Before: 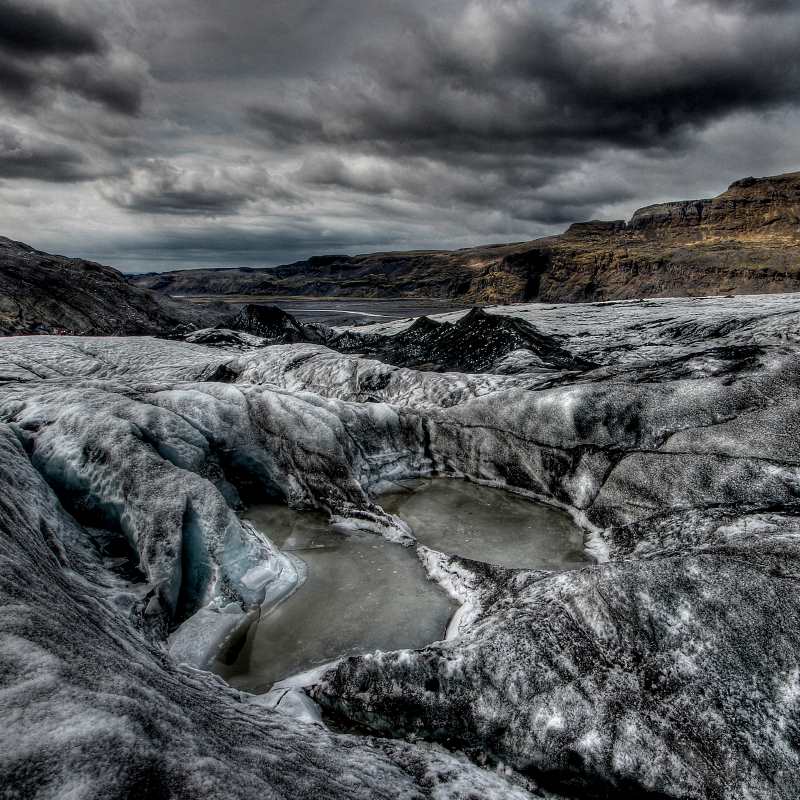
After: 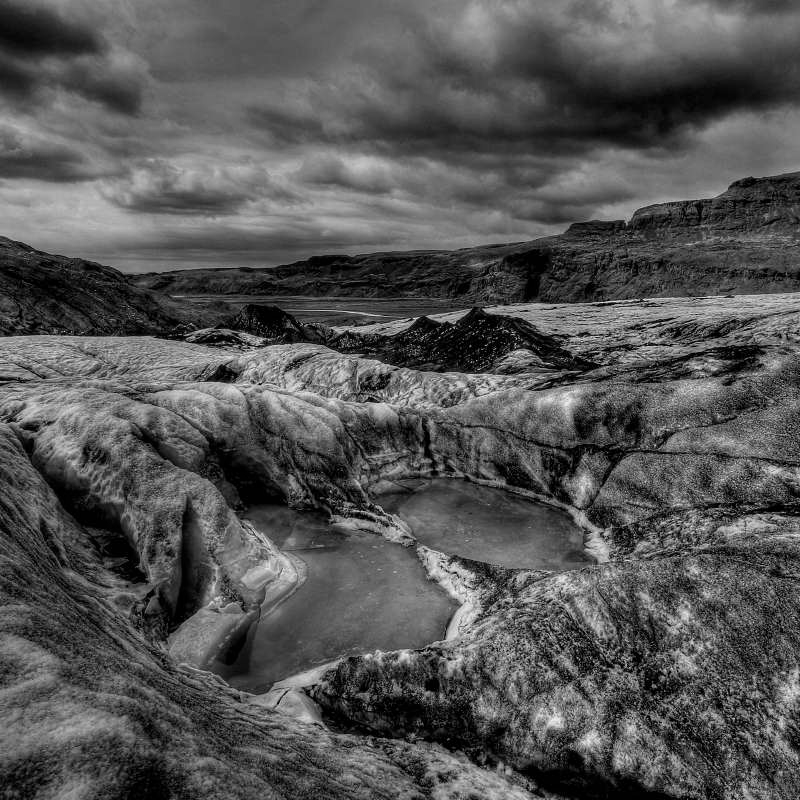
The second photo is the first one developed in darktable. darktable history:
color balance: contrast fulcrum 17.78%
monochrome: a -71.75, b 75.82
color zones: curves: ch0 [(0.11, 0.396) (0.195, 0.36) (0.25, 0.5) (0.303, 0.412) (0.357, 0.544) (0.75, 0.5) (0.967, 0.328)]; ch1 [(0, 0.468) (0.112, 0.512) (0.202, 0.6) (0.25, 0.5) (0.307, 0.352) (0.357, 0.544) (0.75, 0.5) (0.963, 0.524)]
color correction: highlights a* -0.182, highlights b* -0.124
